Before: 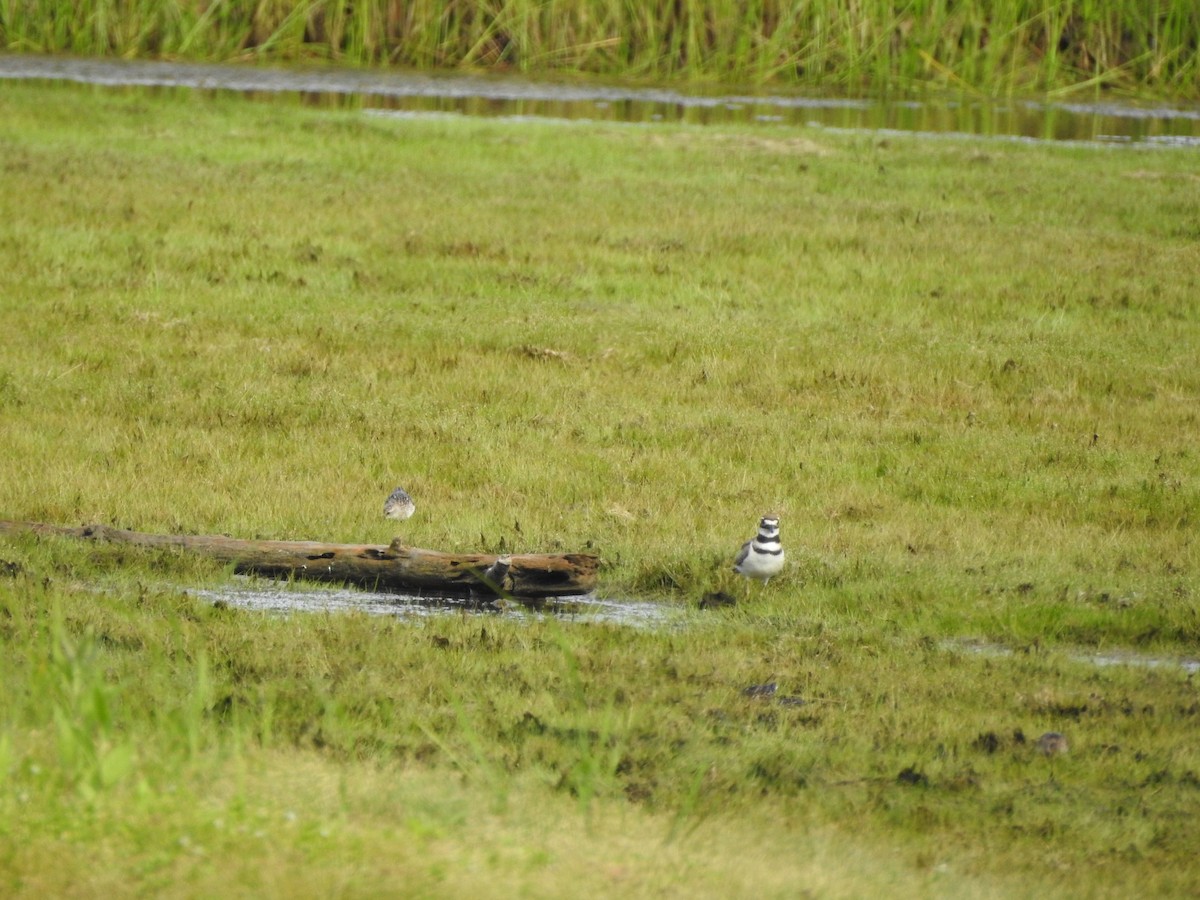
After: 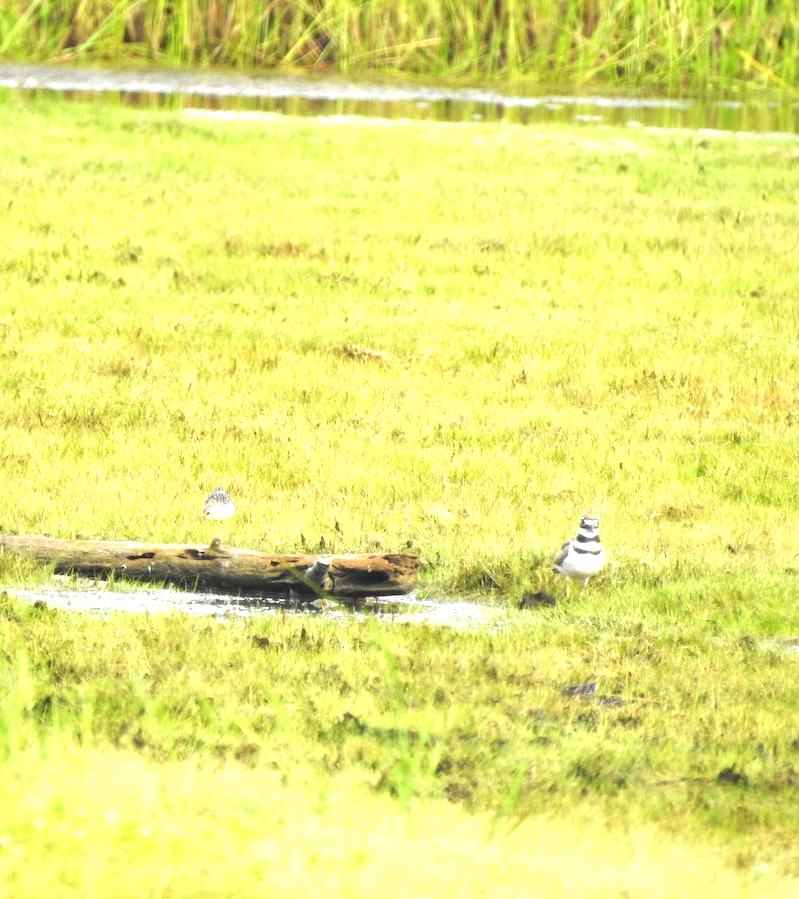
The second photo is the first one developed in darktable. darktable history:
grain: coarseness 0.09 ISO, strength 10%
crop and rotate: left 15.055%, right 18.278%
exposure: black level correction 0, exposure 1.5 EV, compensate highlight preservation false
